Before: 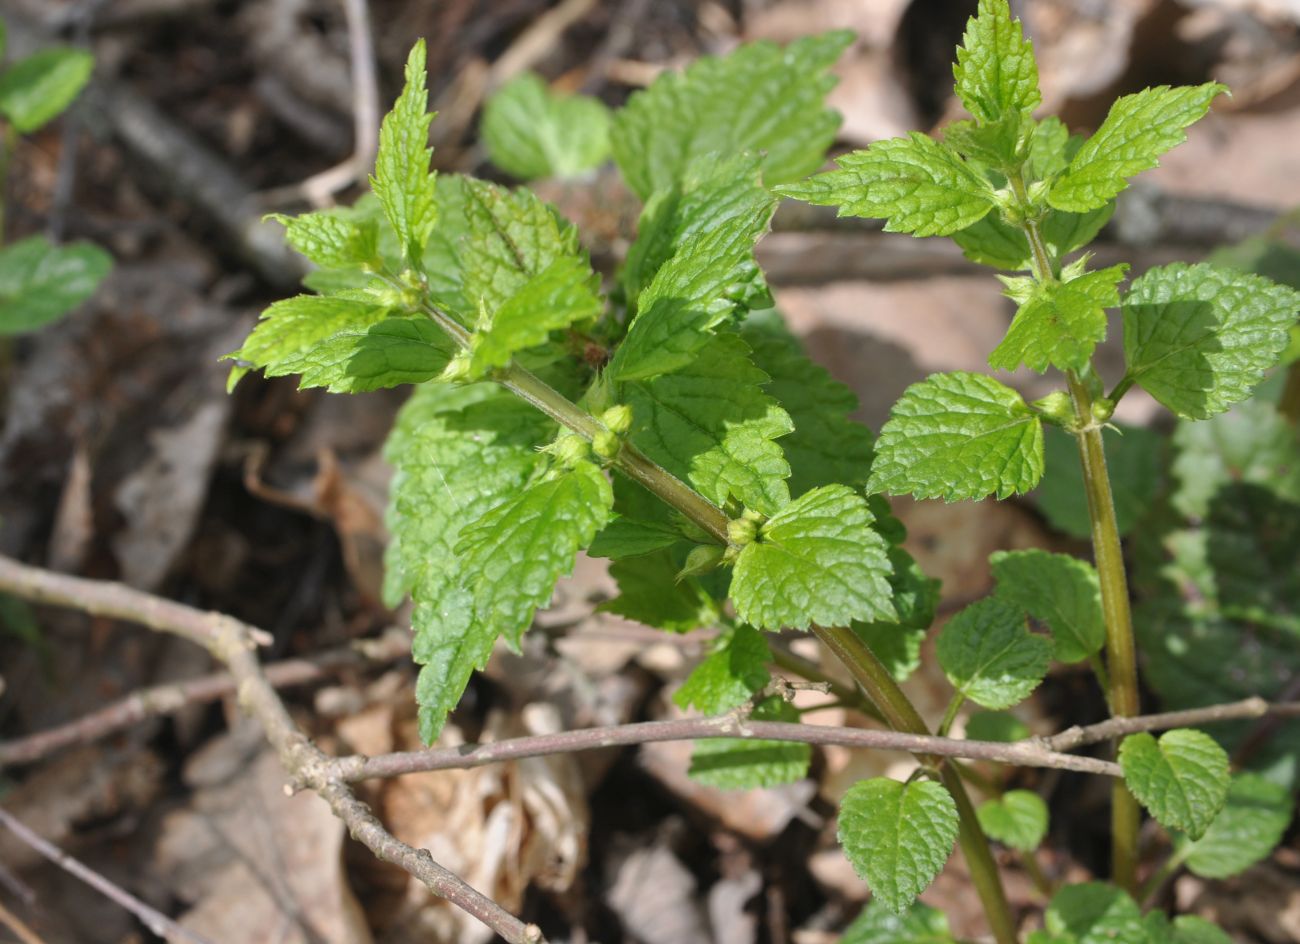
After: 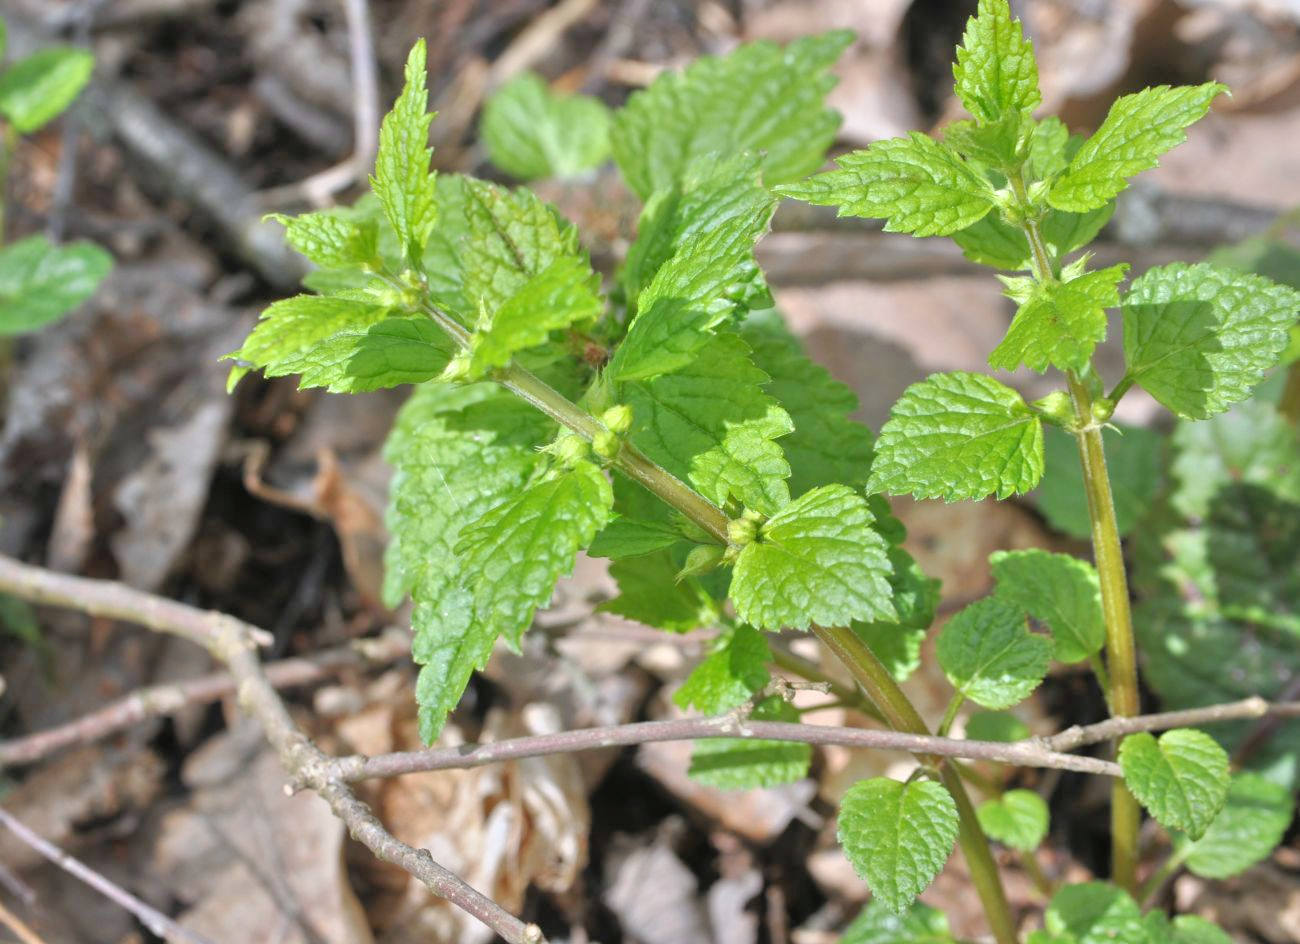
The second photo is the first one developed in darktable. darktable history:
white balance: red 0.967, blue 1.049
tone equalizer: -7 EV 0.15 EV, -6 EV 0.6 EV, -5 EV 1.15 EV, -4 EV 1.33 EV, -3 EV 1.15 EV, -2 EV 0.6 EV, -1 EV 0.15 EV, mask exposure compensation -0.5 EV
